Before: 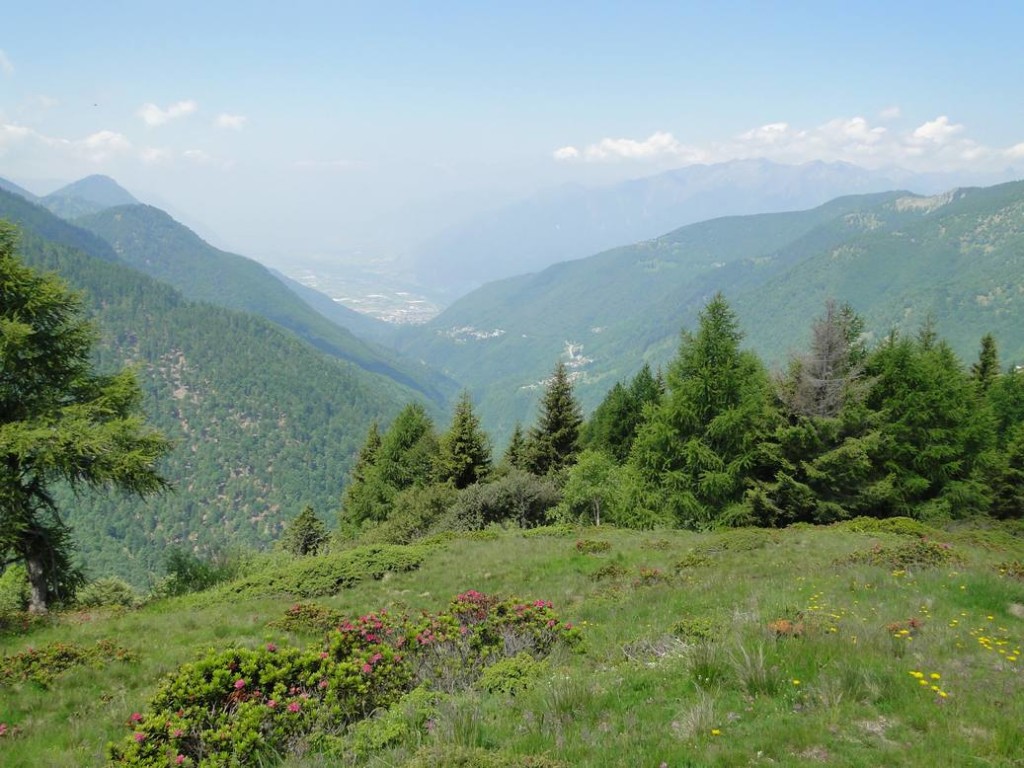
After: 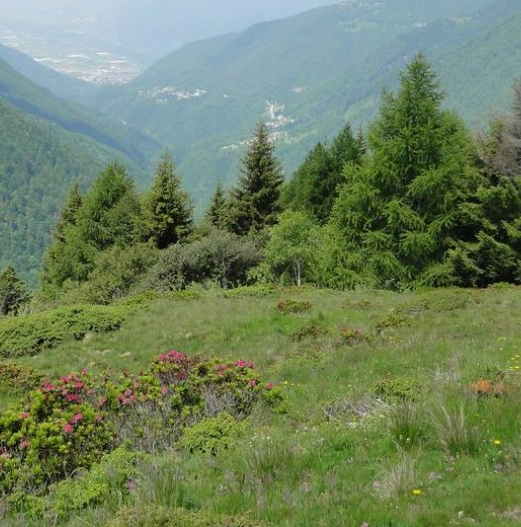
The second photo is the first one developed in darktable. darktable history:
crop and rotate: left 29.231%, top 31.252%, right 19.833%
